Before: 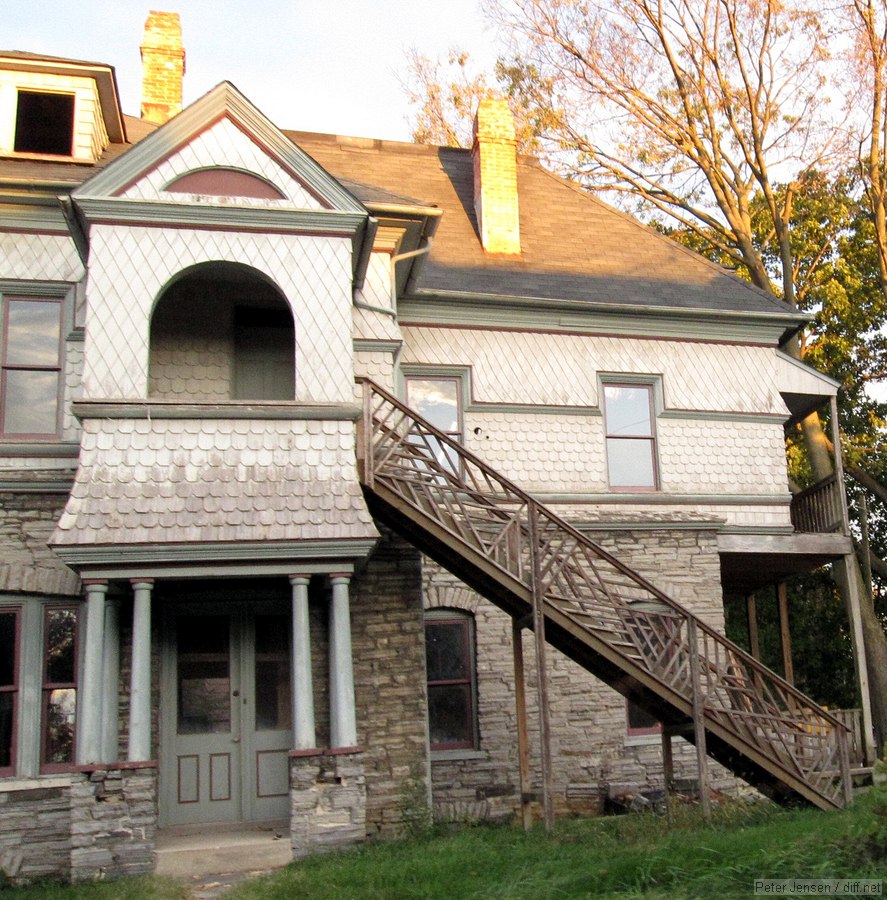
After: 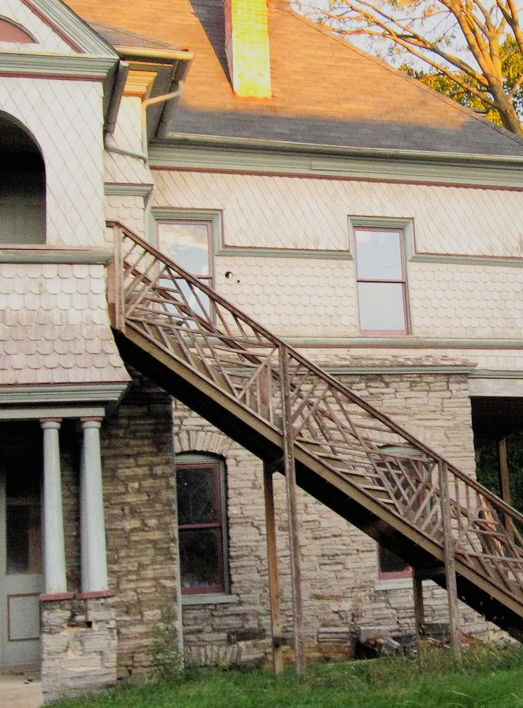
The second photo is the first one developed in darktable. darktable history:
crop and rotate: left 28.289%, top 17.41%, right 12.672%, bottom 3.914%
shadows and highlights: on, module defaults
filmic rgb: black relative exposure -7.65 EV, white relative exposure 4.56 EV, hardness 3.61
contrast brightness saturation: contrast 0.199, brightness 0.156, saturation 0.227
